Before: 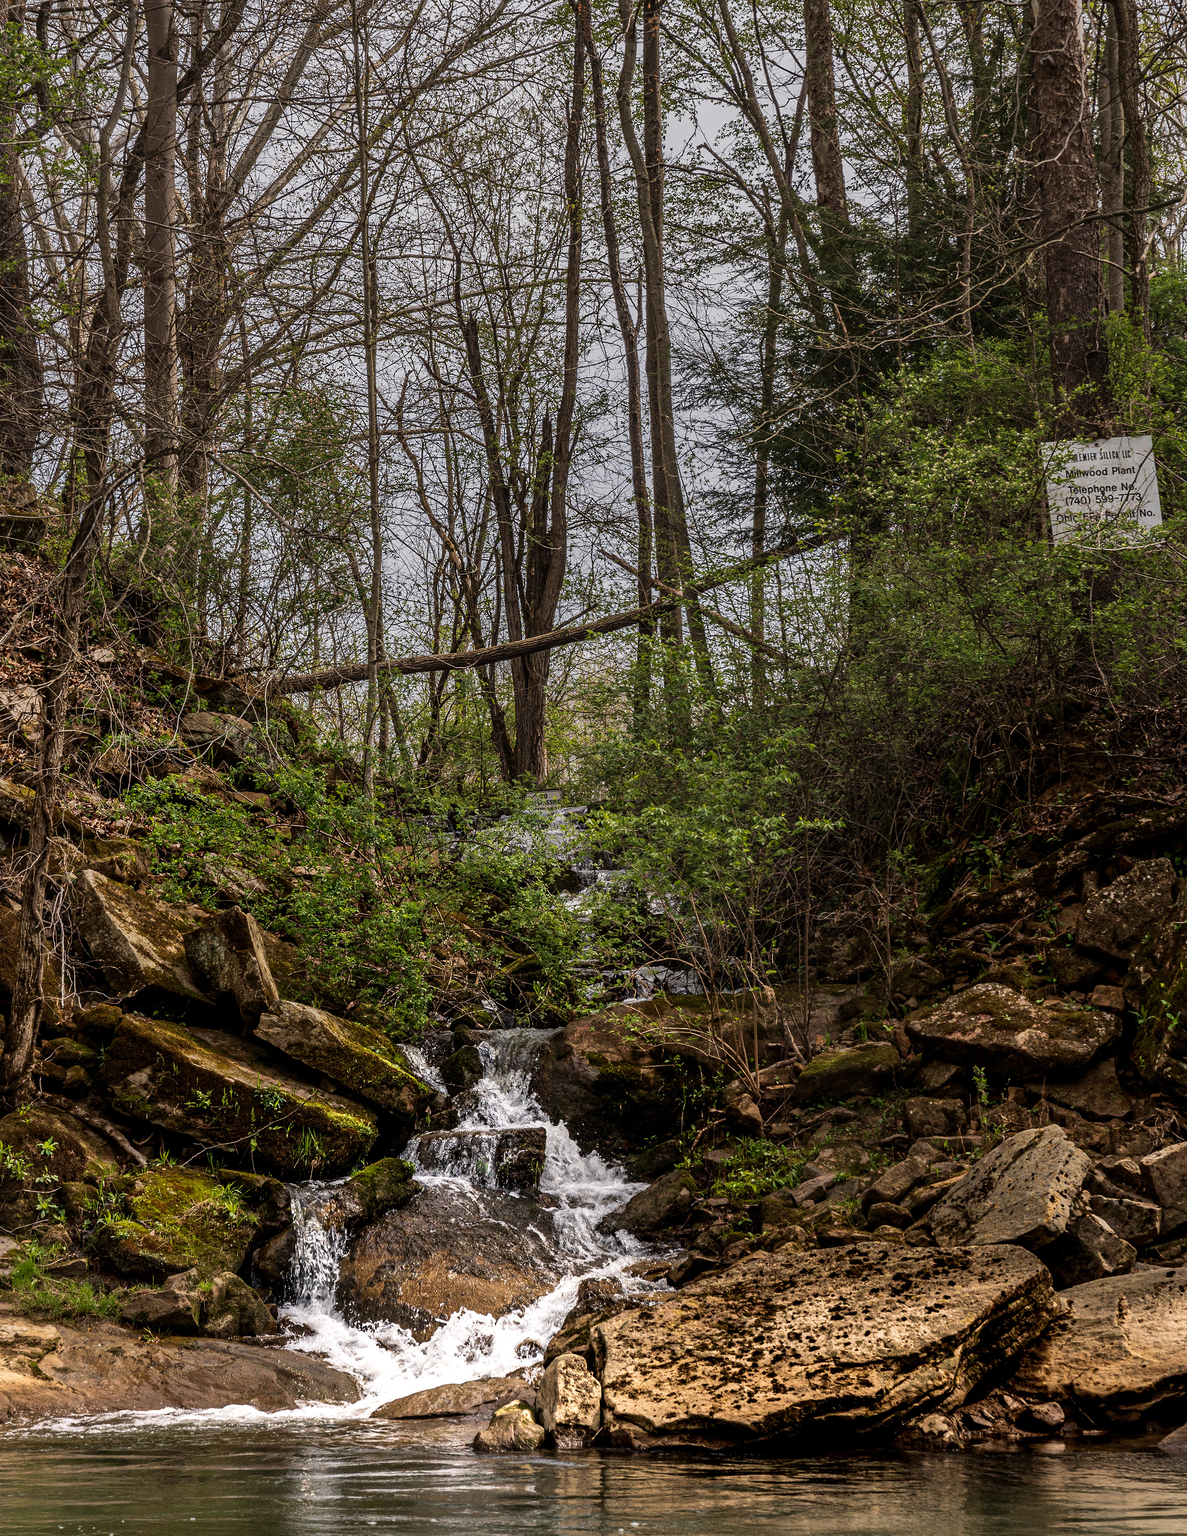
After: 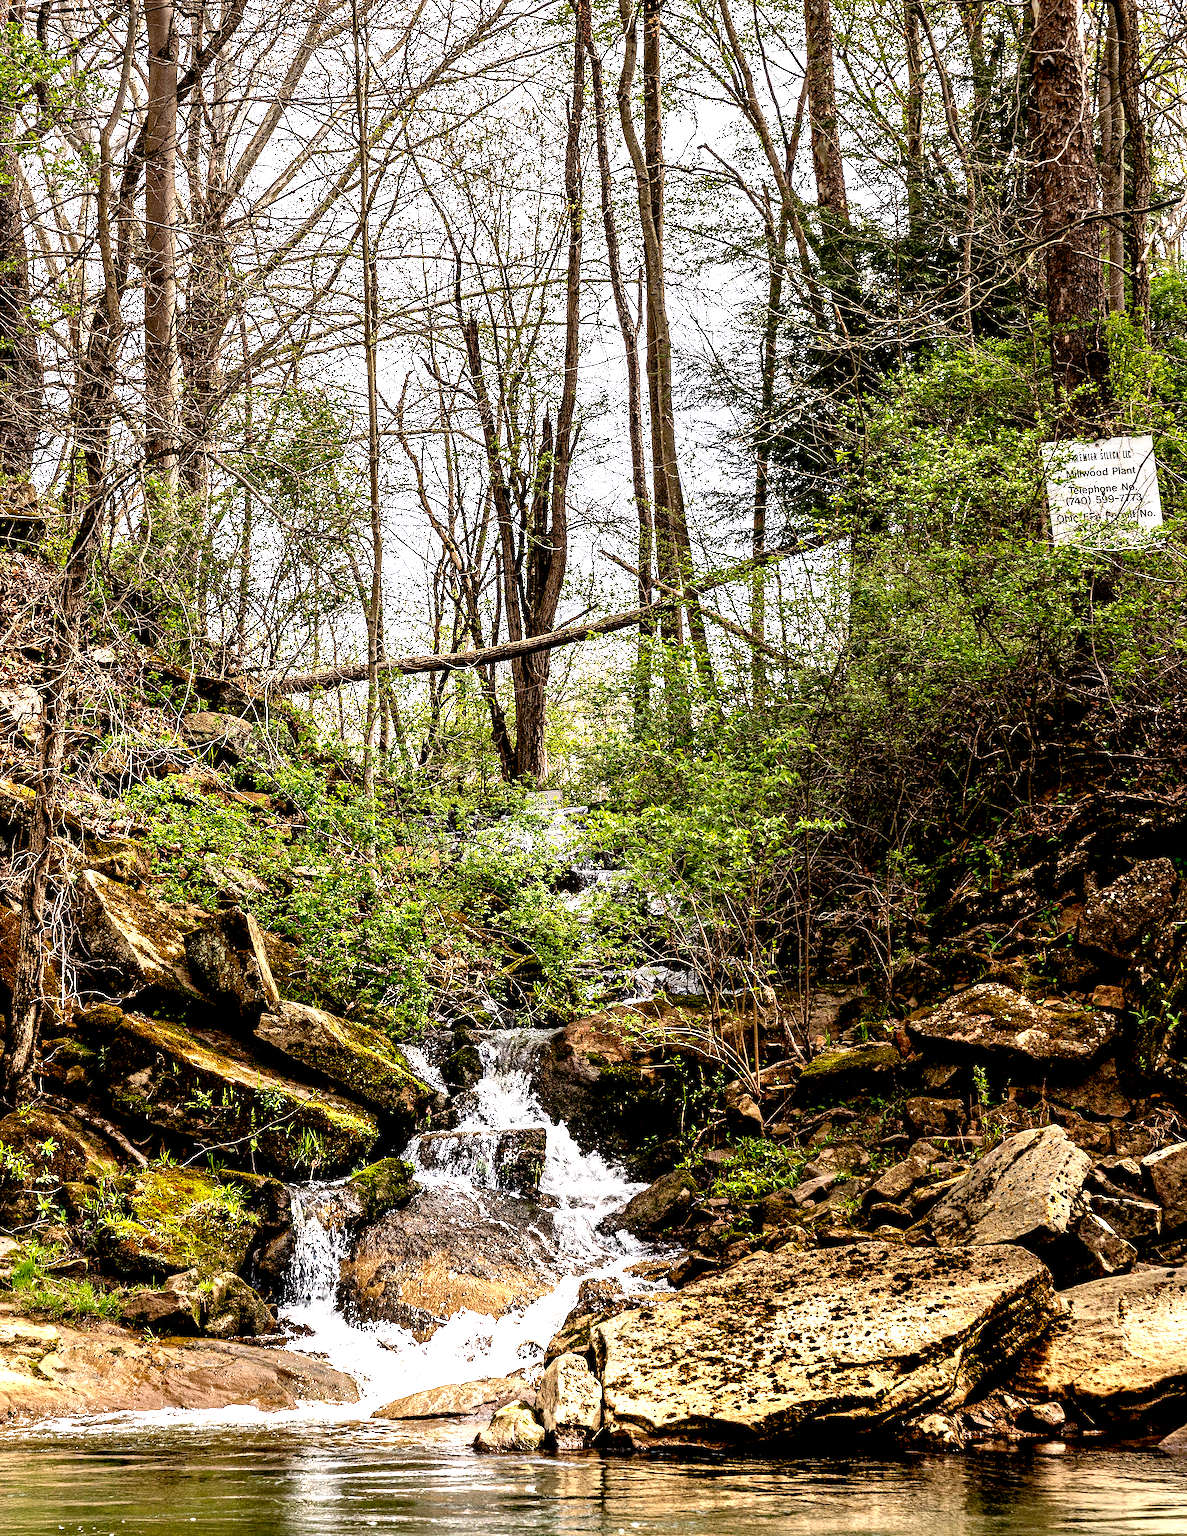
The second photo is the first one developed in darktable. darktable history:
tone curve: curves: ch0 [(0, 0) (0.087, 0.054) (0.281, 0.245) (0.532, 0.514) (0.835, 0.818) (0.994, 0.955)]; ch1 [(0, 0) (0.27, 0.195) (0.406, 0.435) (0.452, 0.474) (0.495, 0.5) (0.514, 0.508) (0.537, 0.556) (0.654, 0.689) (1, 1)]; ch2 [(0, 0) (0.269, 0.299) (0.459, 0.441) (0.498, 0.499) (0.523, 0.52) (0.551, 0.549) (0.633, 0.625) (0.659, 0.681) (0.718, 0.764) (1, 1)], preserve colors none
sharpen: radius 0.977, amount 0.606
exposure: black level correction 0.015, exposure 1.787 EV, compensate highlight preservation false
tone equalizer: on, module defaults
